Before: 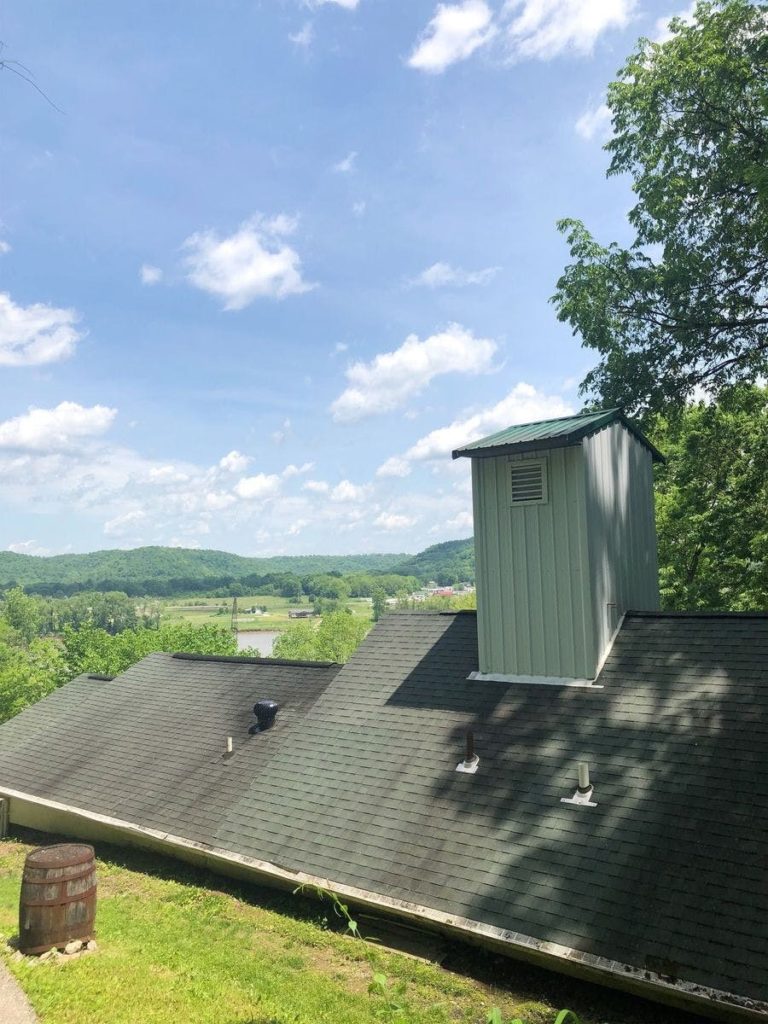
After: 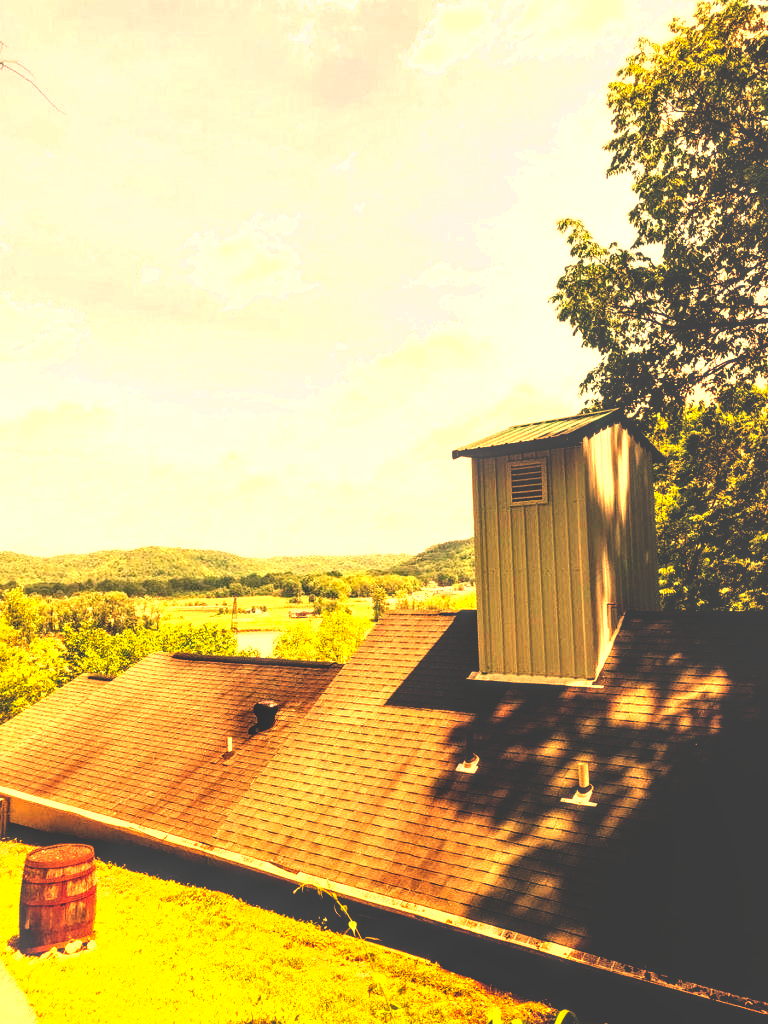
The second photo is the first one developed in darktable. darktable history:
base curve: curves: ch0 [(0, 0.036) (0.083, 0.04) (0.804, 1)], preserve colors none
exposure: black level correction 0, exposure 0.7 EV, compensate exposure bias true, compensate highlight preservation false
local contrast: detail 130%
white balance: red 1.467, blue 0.684
